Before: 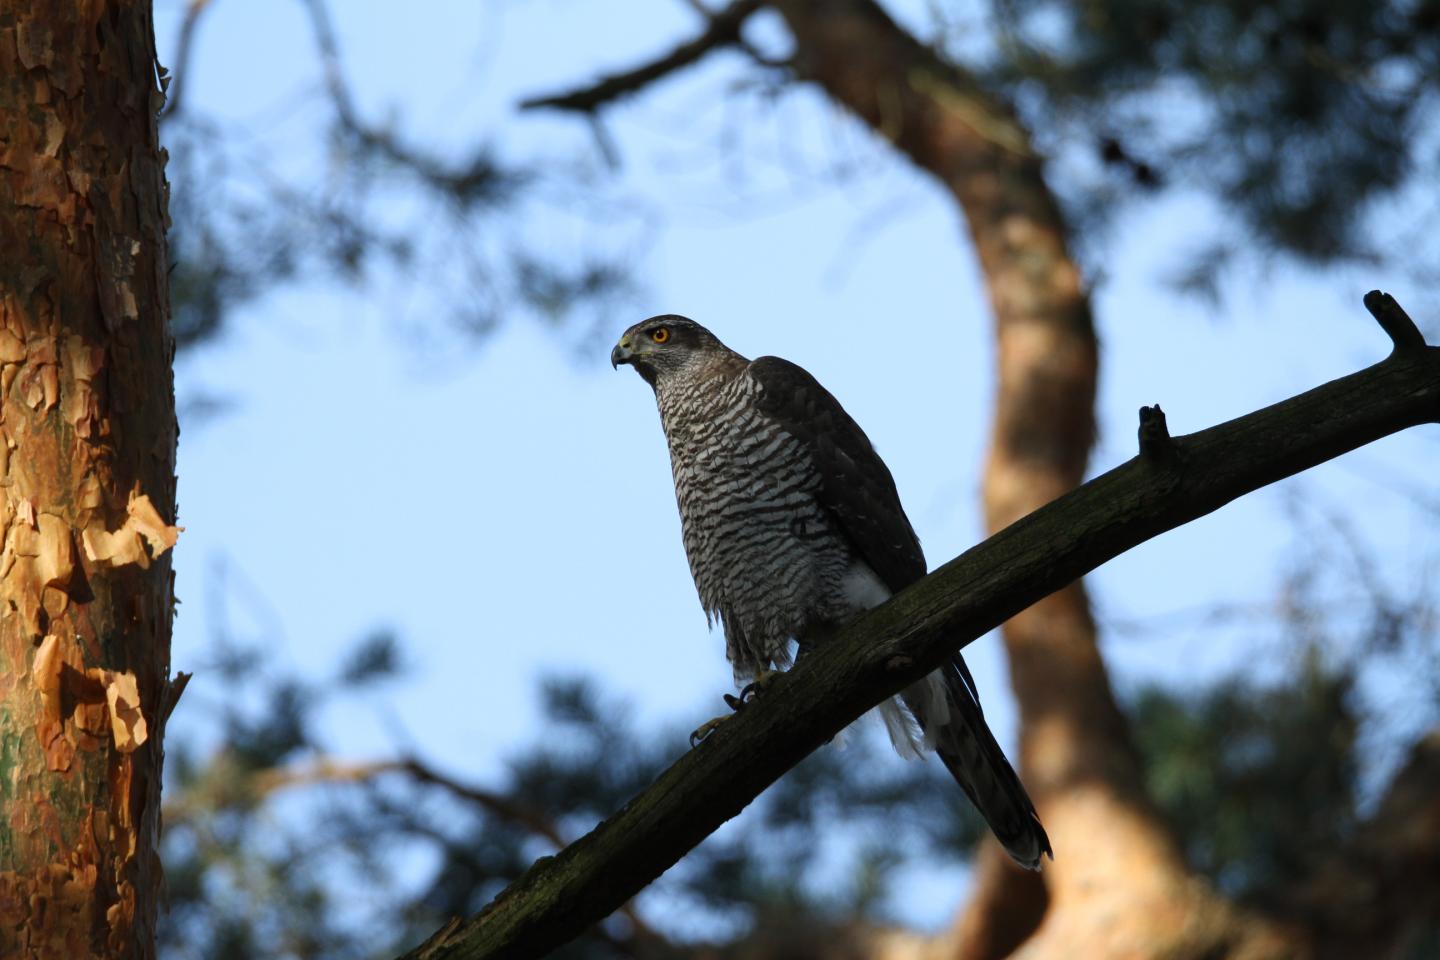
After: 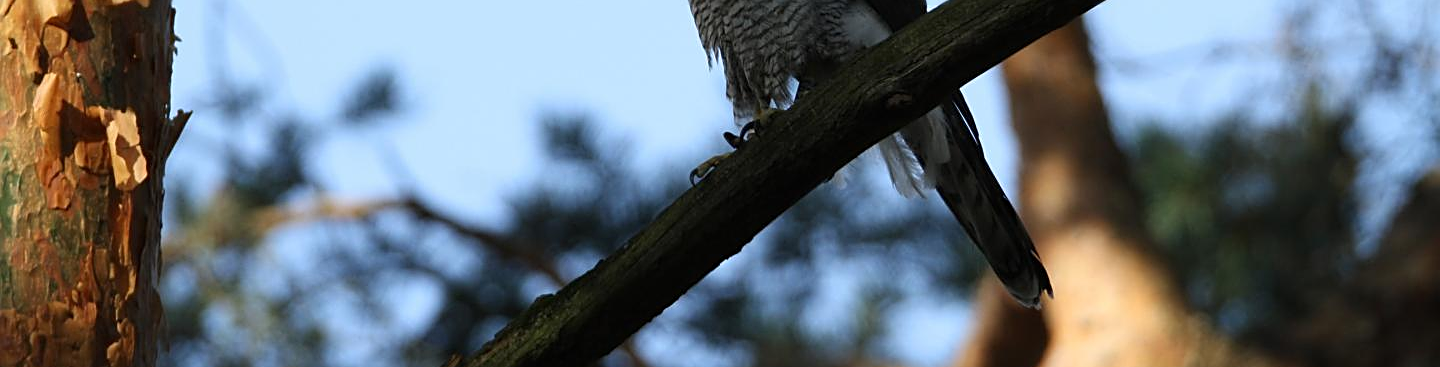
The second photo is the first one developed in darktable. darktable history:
crop and rotate: top 58.575%, bottom 3.184%
sharpen: on, module defaults
